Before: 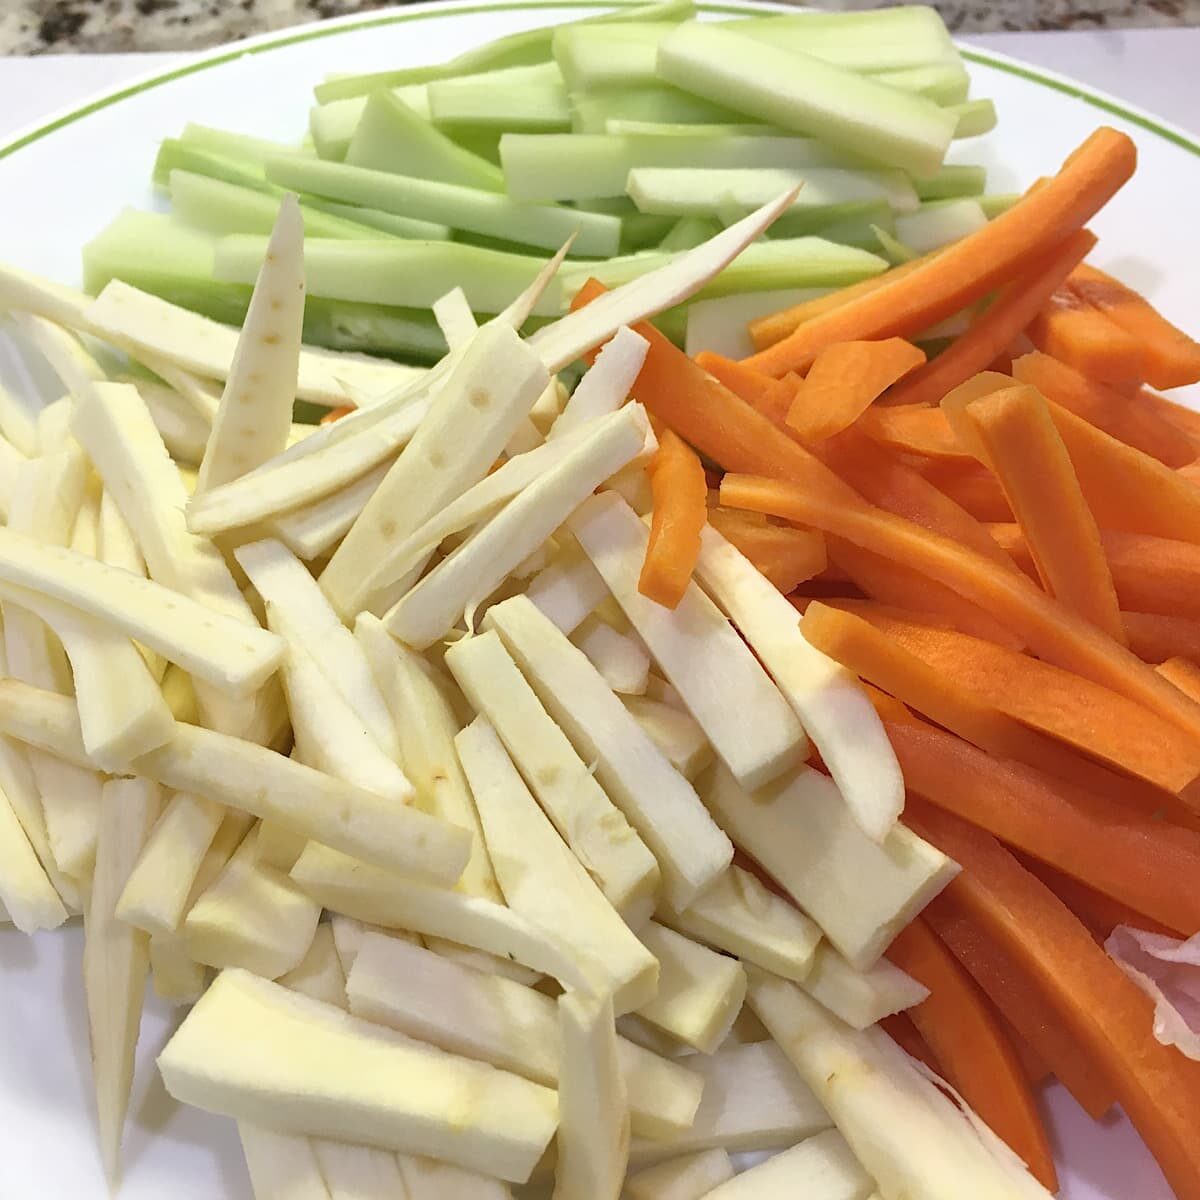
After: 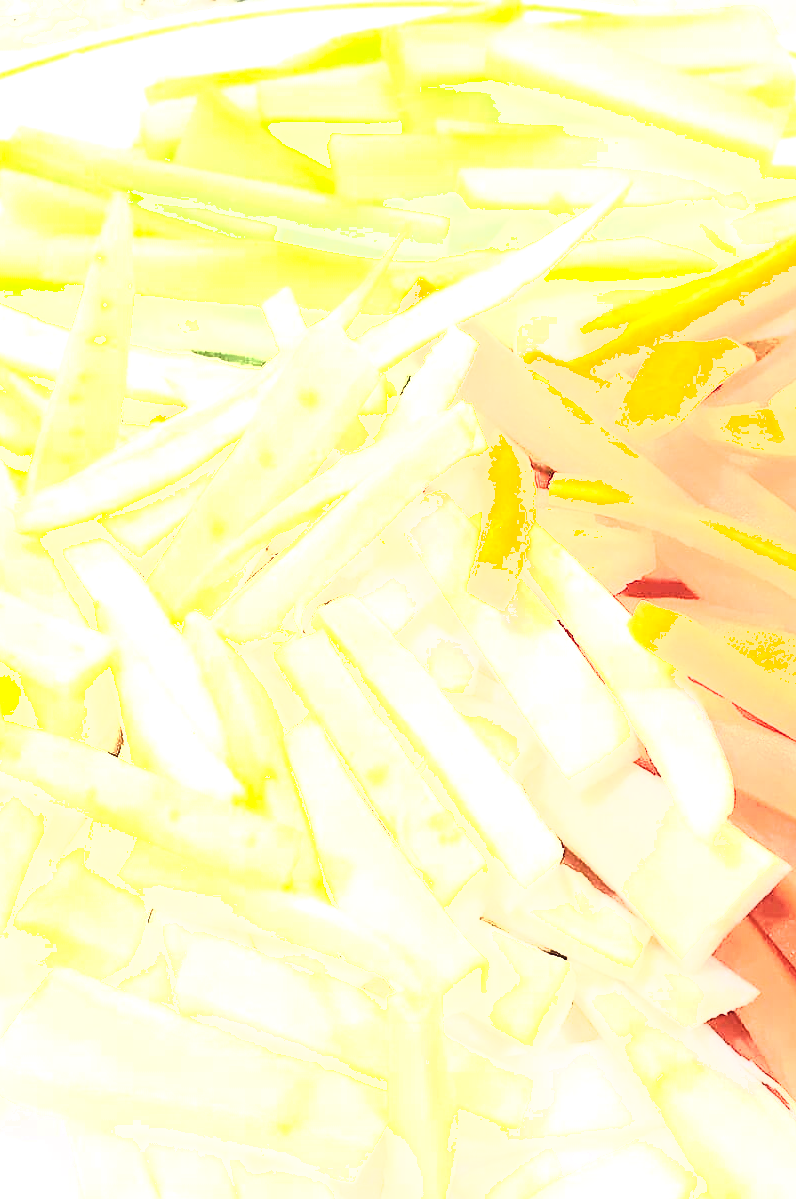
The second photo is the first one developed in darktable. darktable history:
contrast brightness saturation: contrast 0.384, brightness 0.098
exposure: black level correction 0, exposure 1.624 EV, compensate highlight preservation false
tone curve: curves: ch0 [(0, 0.021) (0.059, 0.053) (0.212, 0.18) (0.337, 0.304) (0.495, 0.505) (0.725, 0.731) (0.89, 0.919) (1, 1)]; ch1 [(0, 0) (0.094, 0.081) (0.285, 0.299) (0.403, 0.436) (0.479, 0.475) (0.54, 0.55) (0.615, 0.637) (0.683, 0.688) (1, 1)]; ch2 [(0, 0) (0.257, 0.217) (0.434, 0.434) (0.498, 0.507) (0.527, 0.542) (0.597, 0.587) (0.658, 0.595) (1, 1)], preserve colors none
shadows and highlights: shadows -25.33, highlights 50.9, soften with gaussian
crop and rotate: left 14.318%, right 19.298%
